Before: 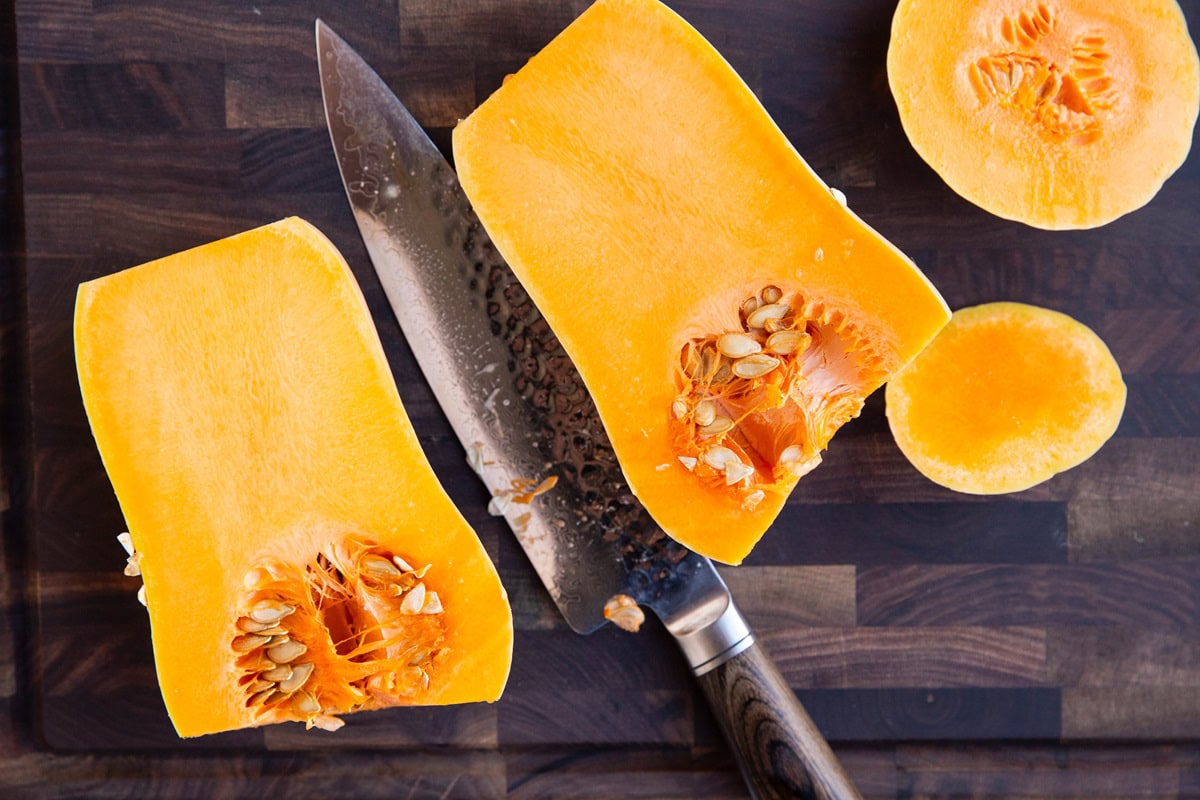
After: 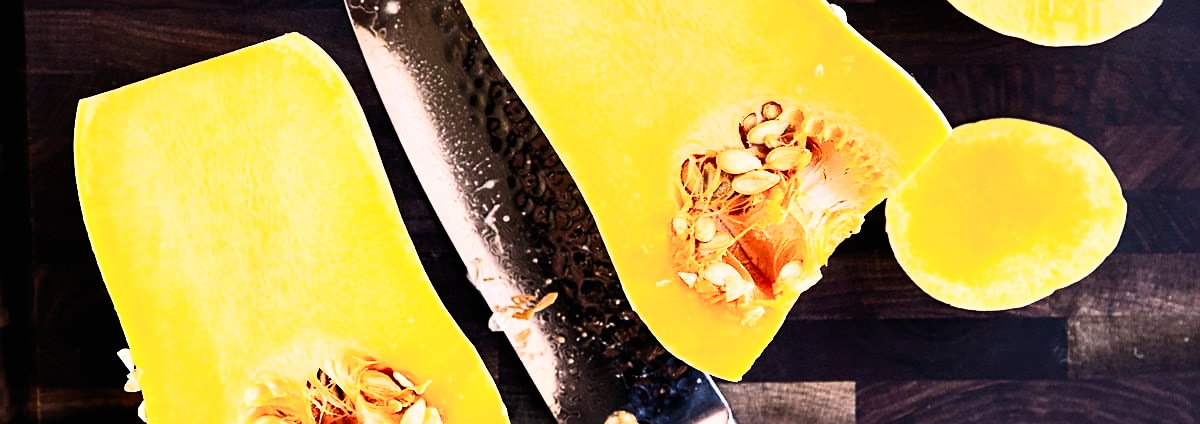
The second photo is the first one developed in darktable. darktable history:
filmic rgb: black relative exposure -5.1 EV, white relative exposure 3.19 EV, hardness 3.45, contrast 1.191, highlights saturation mix -48.64%
exposure: exposure -0.042 EV, compensate highlight preservation false
sharpen: on, module defaults
crop and rotate: top 23.164%, bottom 23.778%
contrast brightness saturation: contrast 0.615, brightness 0.321, saturation 0.15
velvia: on, module defaults
